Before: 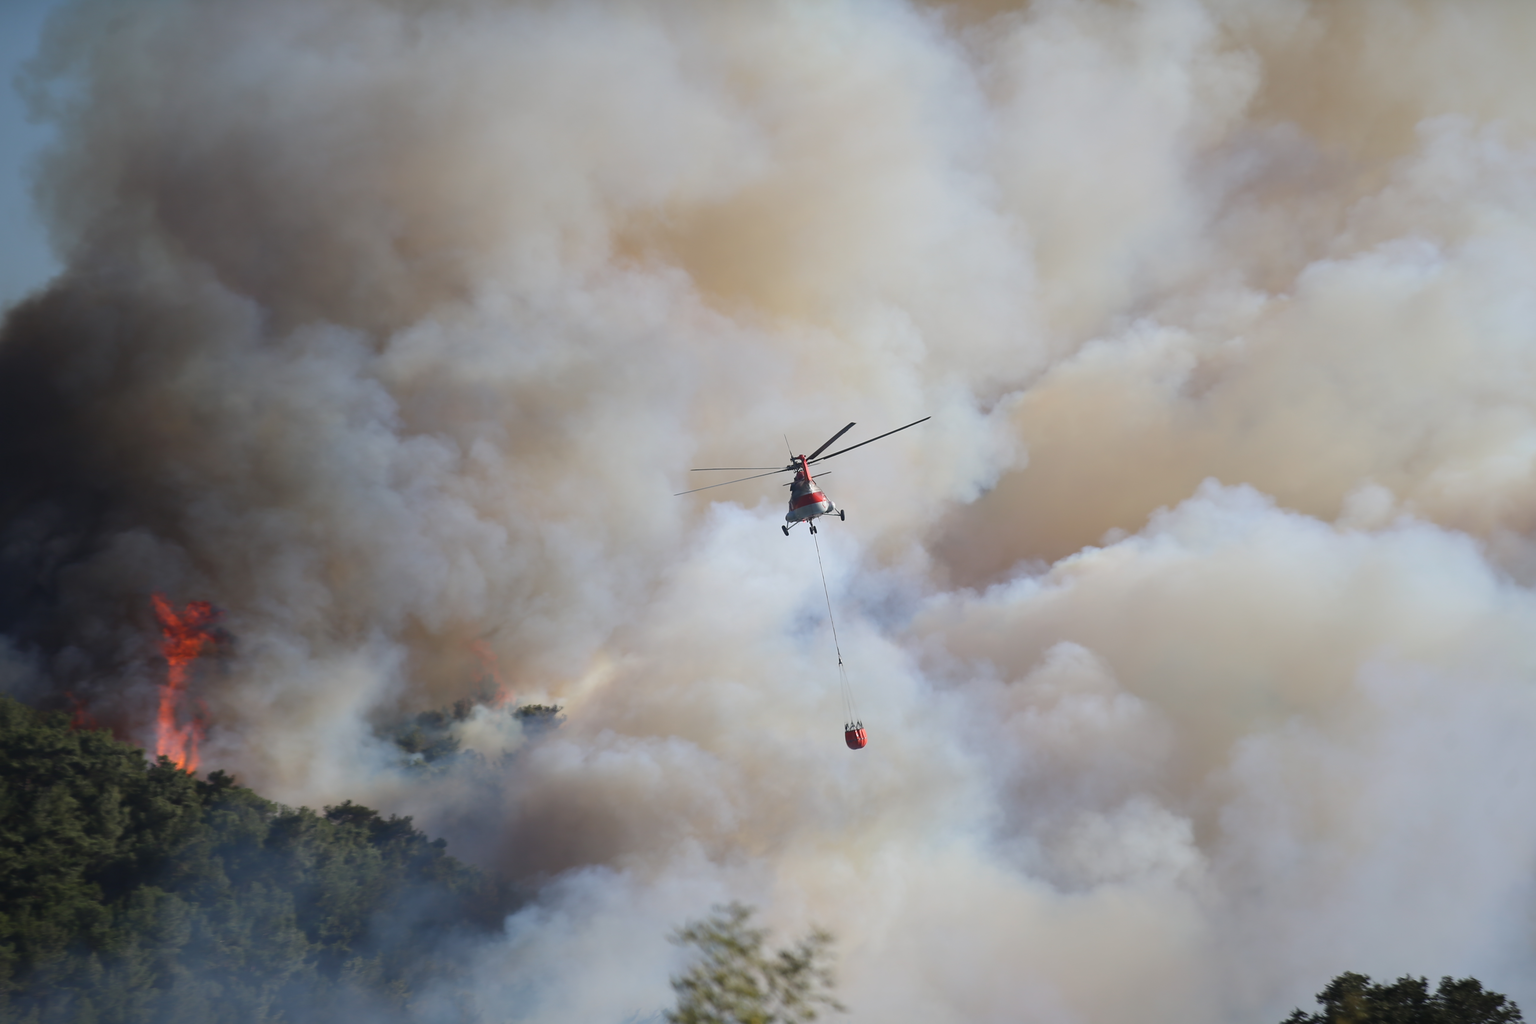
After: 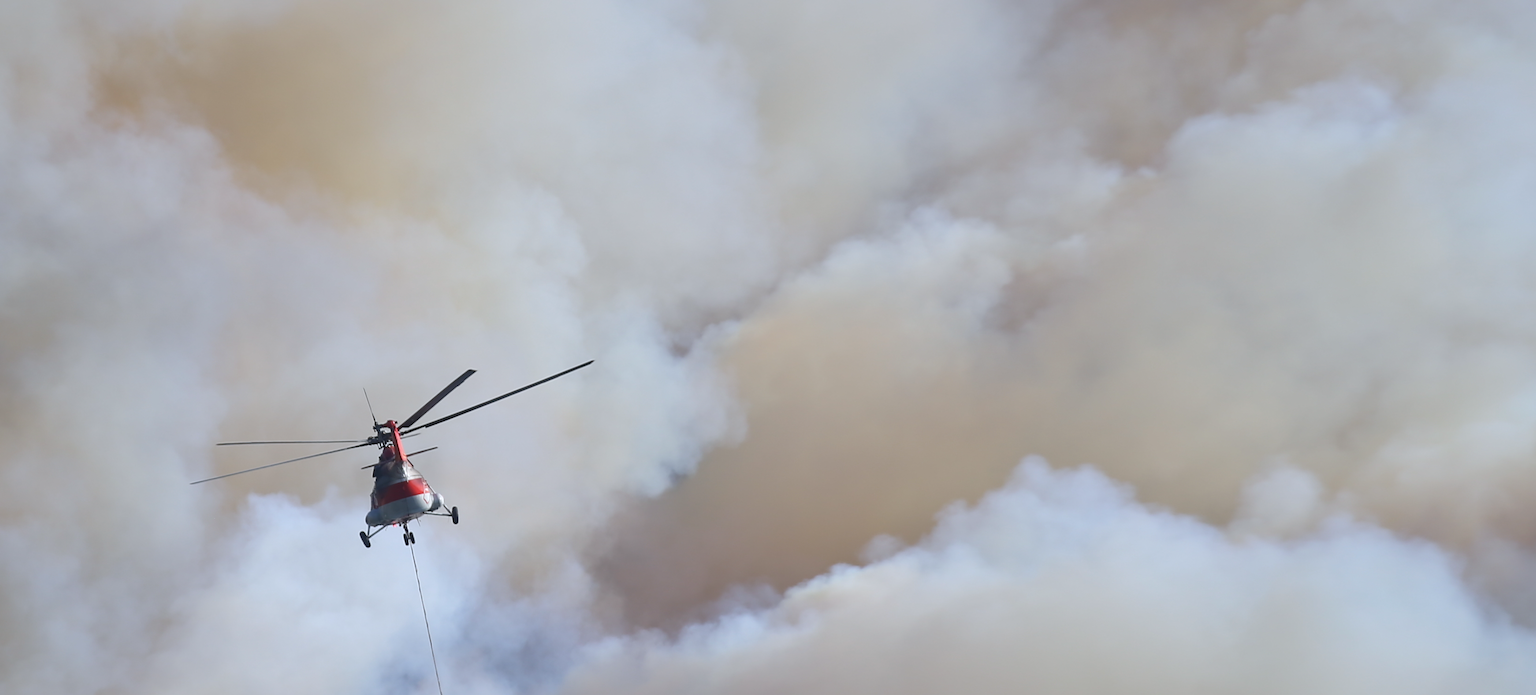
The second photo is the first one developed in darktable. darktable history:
crop: left 36.005%, top 18.293%, right 0.31%, bottom 38.444%
white balance: red 0.976, blue 1.04
local contrast: mode bilateral grid, contrast 20, coarseness 50, detail 120%, midtone range 0.2
